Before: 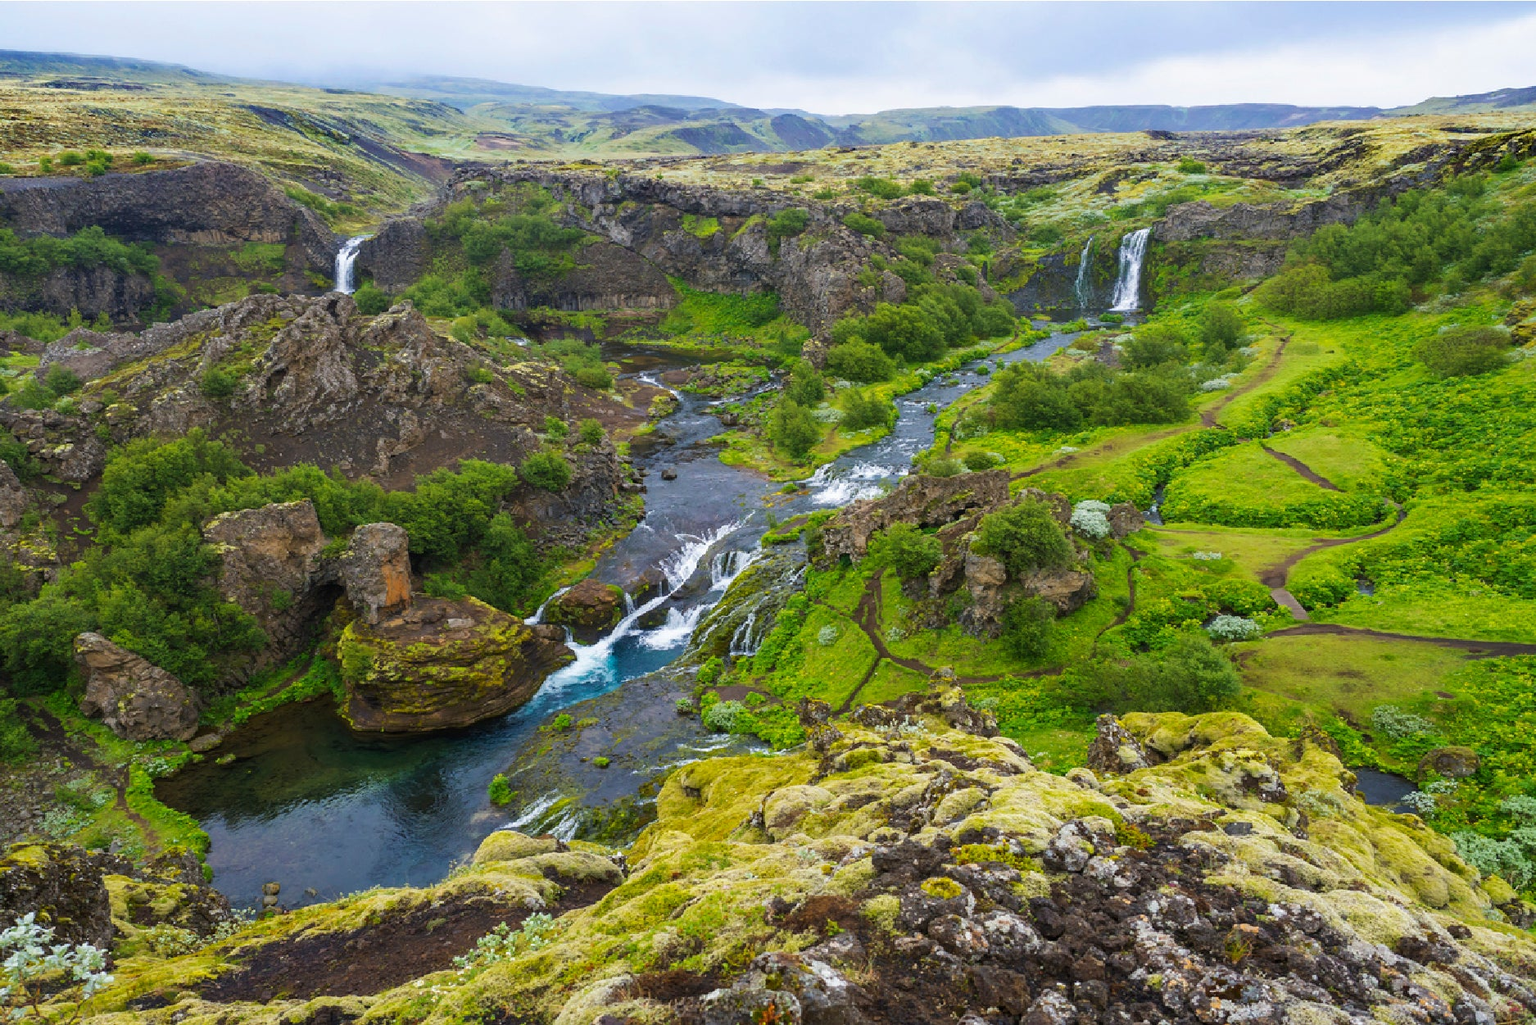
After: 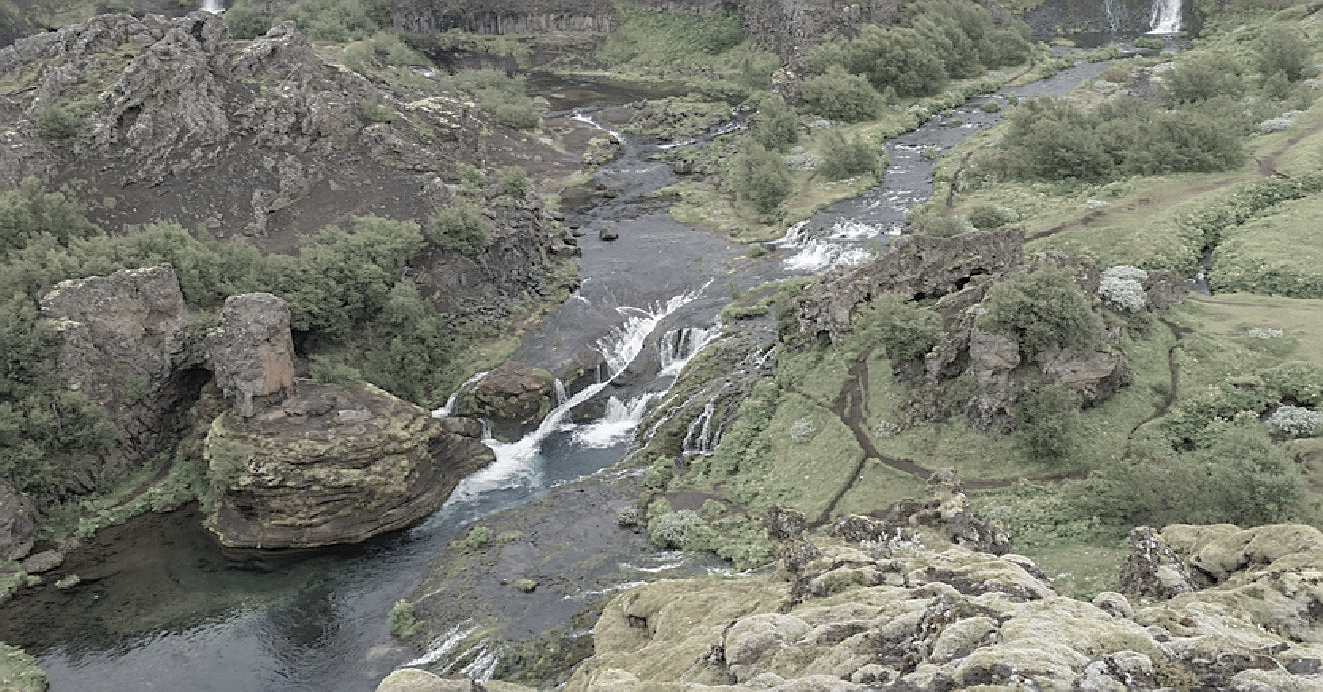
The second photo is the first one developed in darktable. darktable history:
sharpen: on, module defaults
color correction: saturation 0.2
tone curve: curves: ch0 [(0, 0) (0.004, 0.008) (0.077, 0.156) (0.169, 0.29) (0.774, 0.774) (1, 1)], color space Lab, linked channels, preserve colors none
crop: left 11.123%, top 27.61%, right 18.3%, bottom 17.034%
